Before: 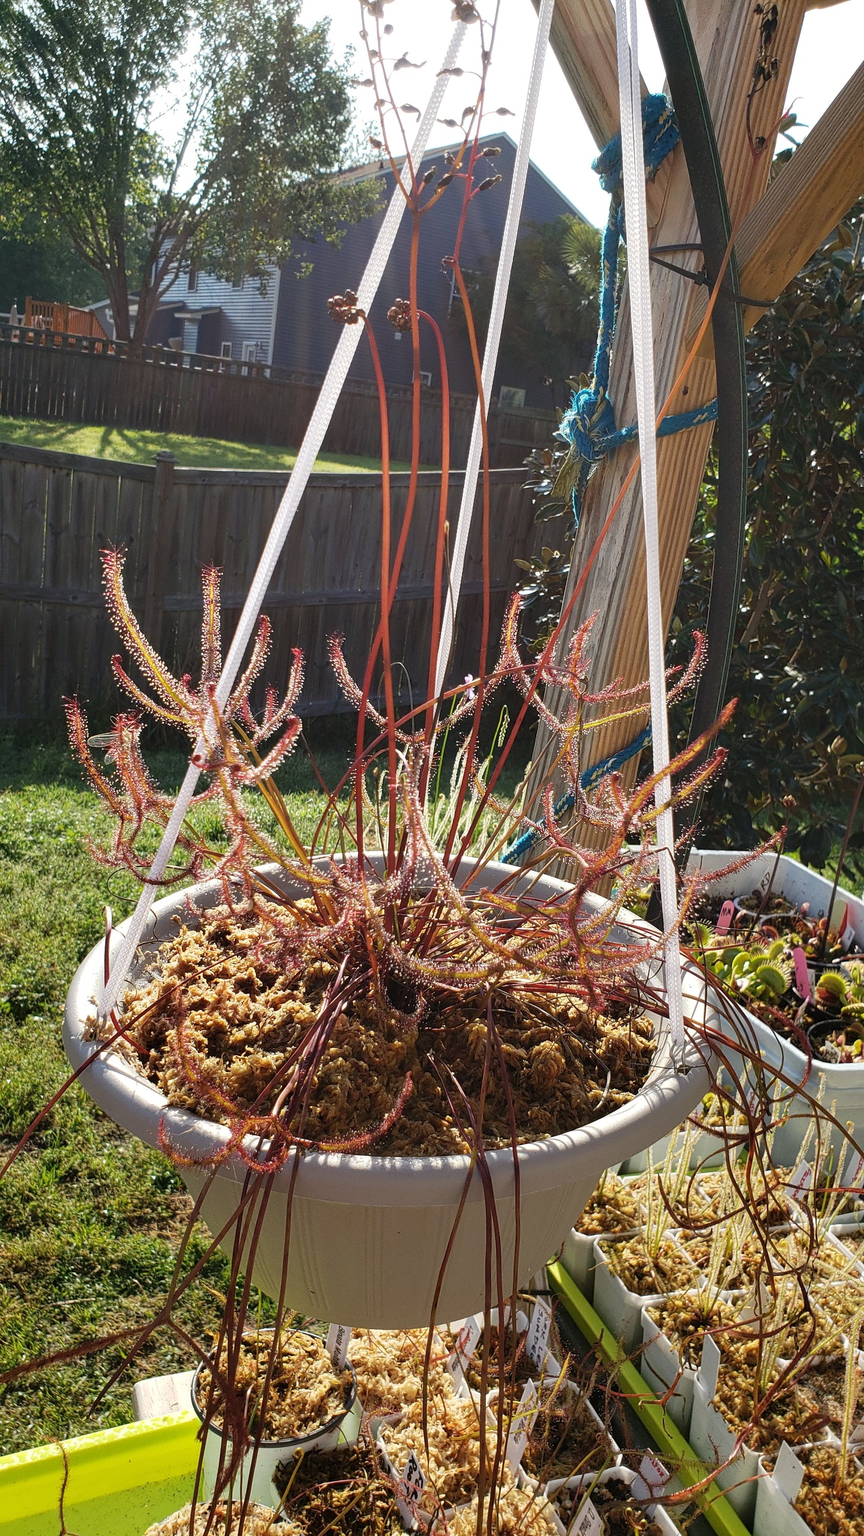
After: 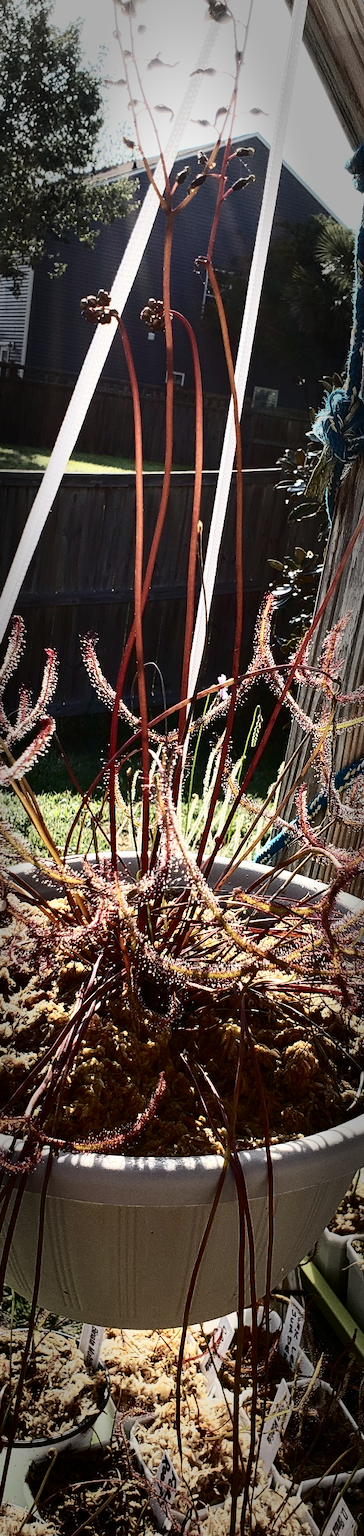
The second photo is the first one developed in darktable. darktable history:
crop: left 28.583%, right 29.231%
vignetting: fall-off start 66.7%, fall-off radius 39.74%, brightness -0.576, saturation -0.258, automatic ratio true, width/height ratio 0.671, dithering 16-bit output
contrast brightness saturation: contrast 0.5, saturation -0.1
